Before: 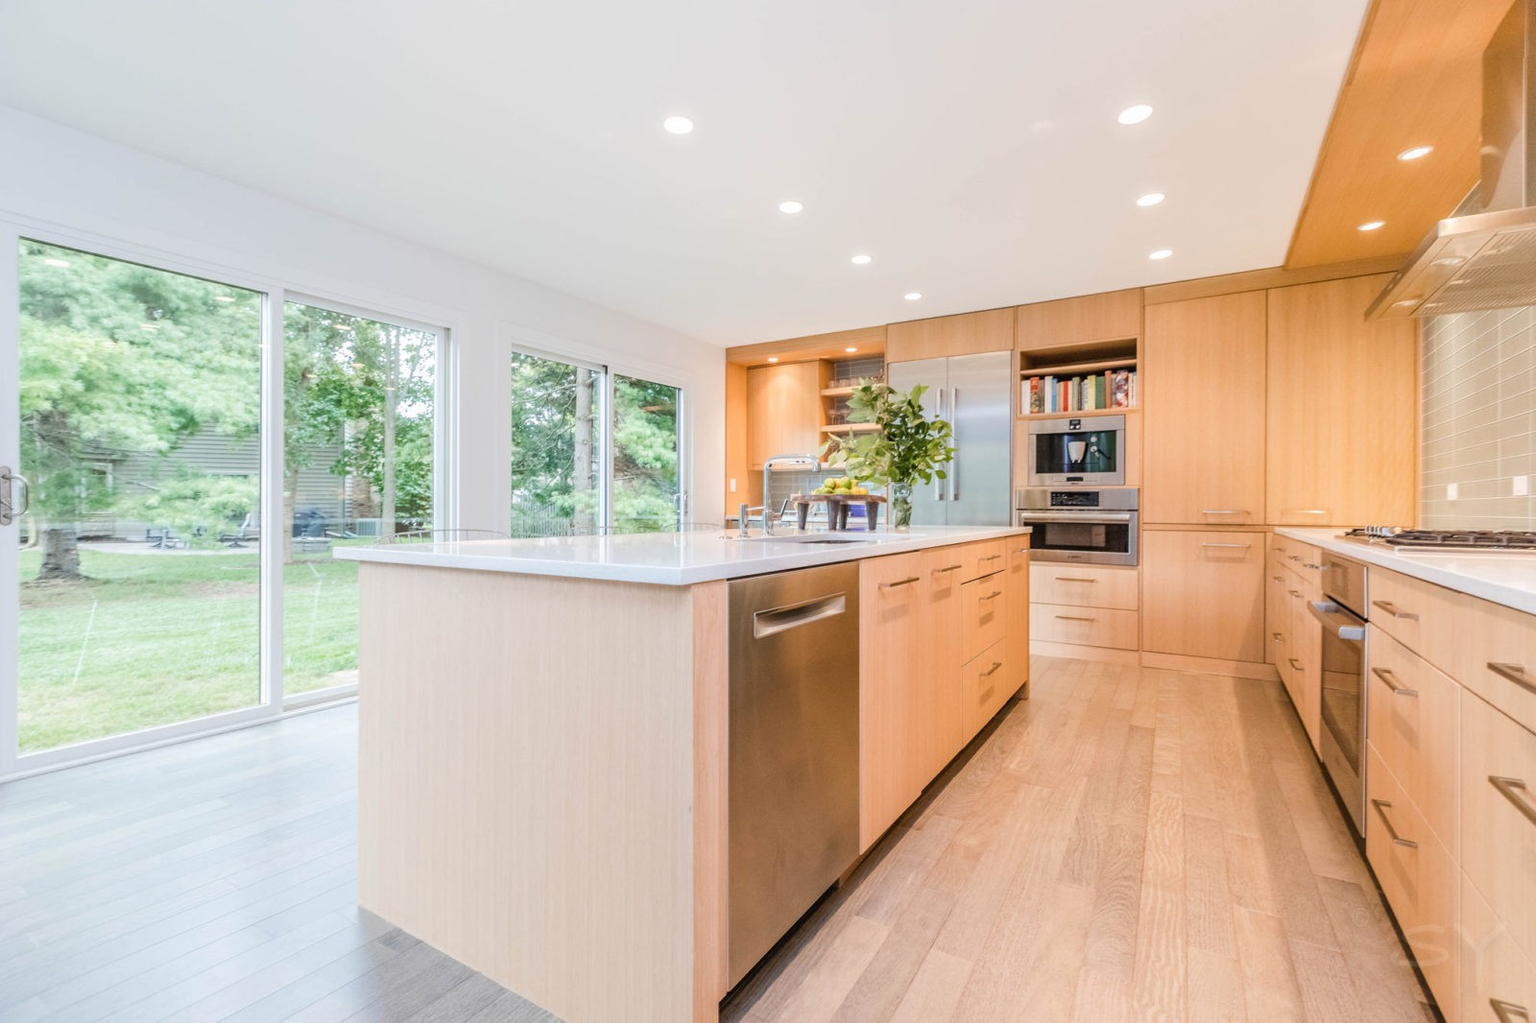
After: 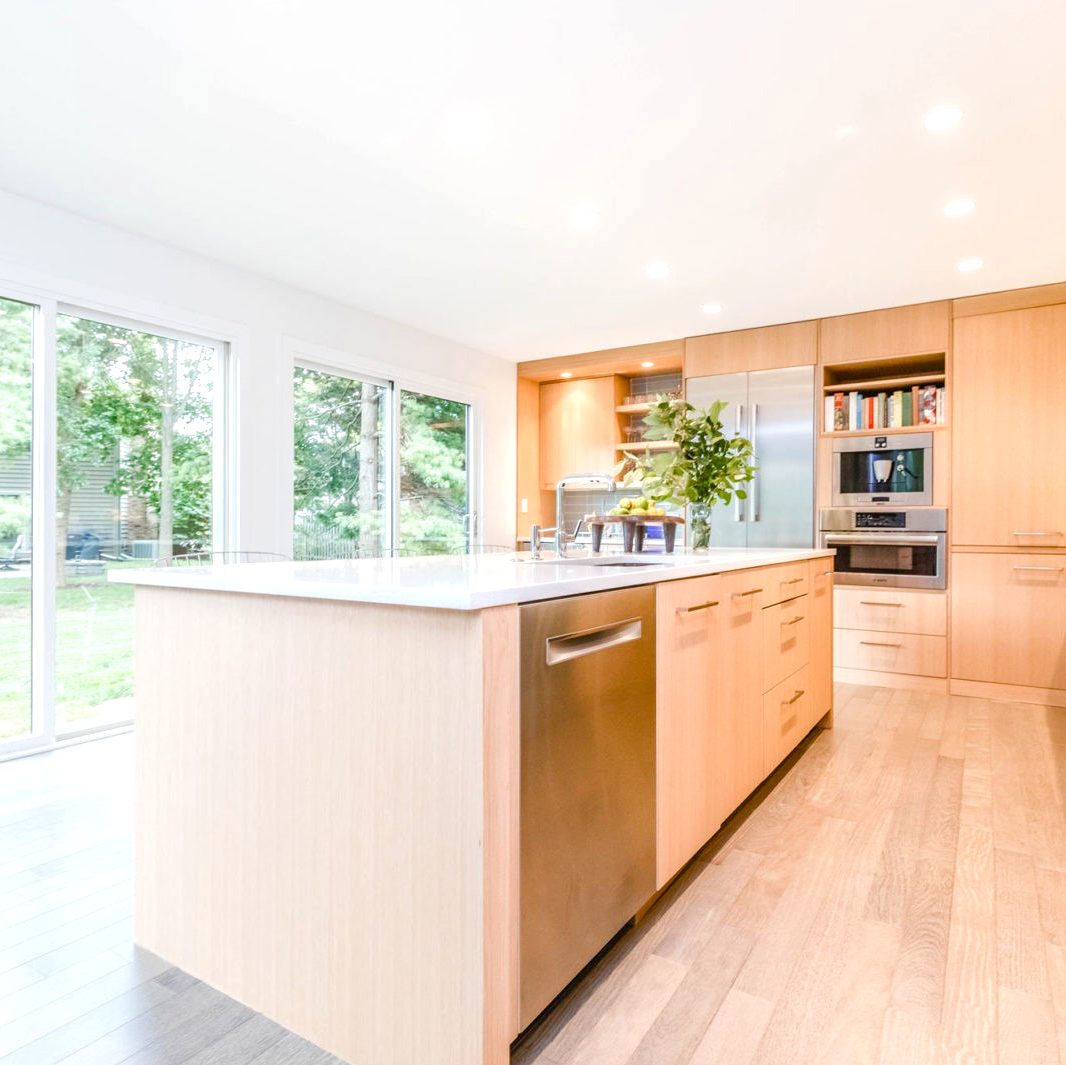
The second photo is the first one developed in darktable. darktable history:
crop and rotate: left 15.055%, right 18.278%
color balance rgb: perceptual saturation grading › global saturation 20%, perceptual saturation grading › highlights -50%, perceptual saturation grading › shadows 30%, perceptual brilliance grading › global brilliance 10%, perceptual brilliance grading › shadows 15%
